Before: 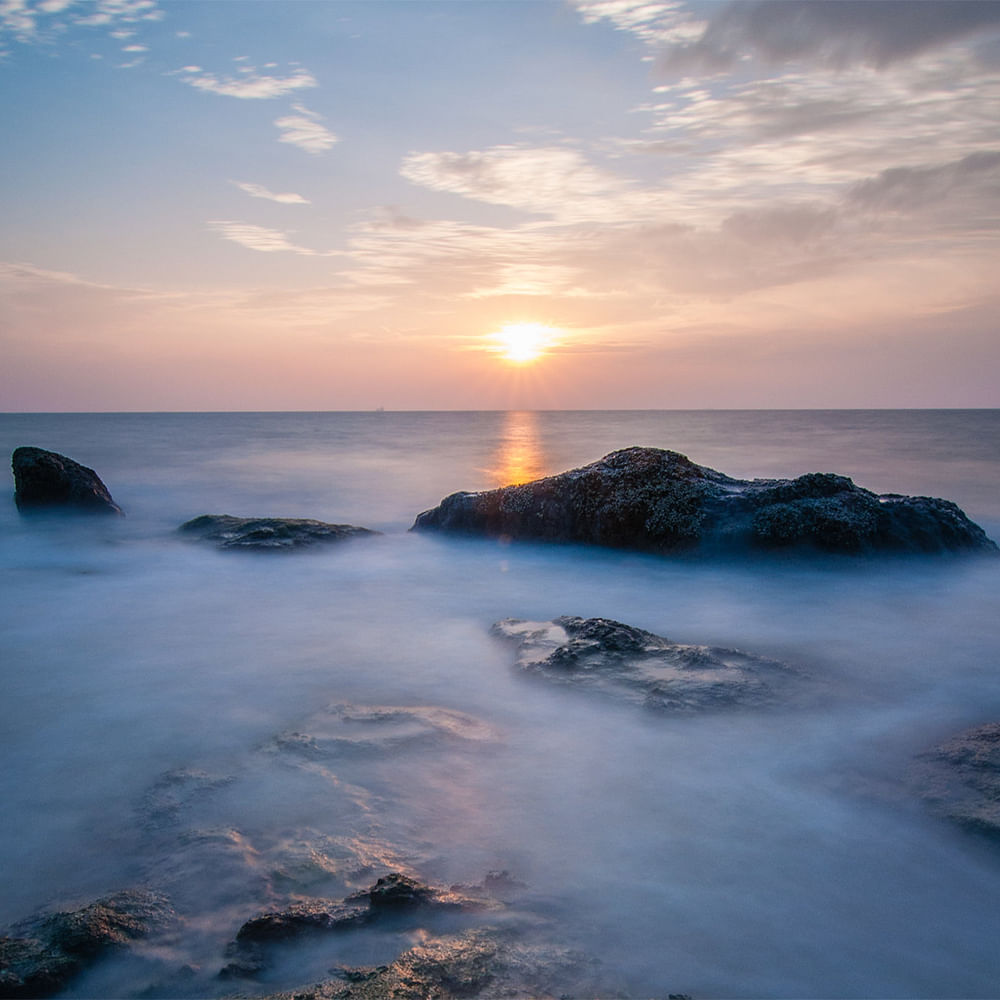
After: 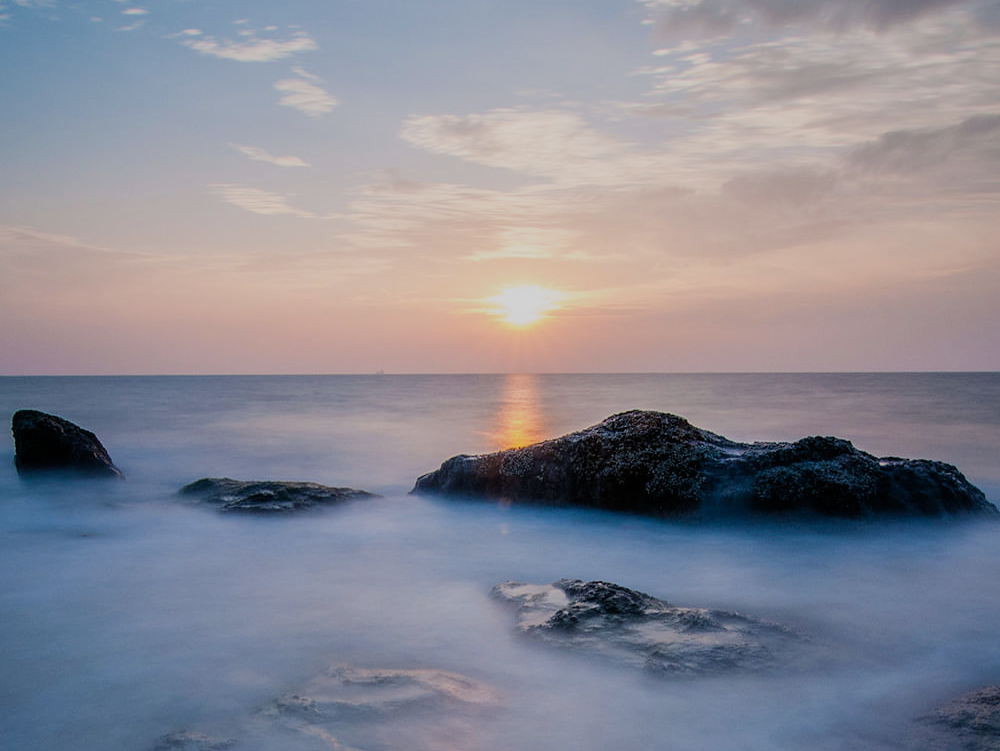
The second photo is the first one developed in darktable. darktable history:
crop: top 3.788%, bottom 21.073%
filmic rgb: black relative exposure -7.65 EV, white relative exposure 4.56 EV, hardness 3.61, contrast 0.986
